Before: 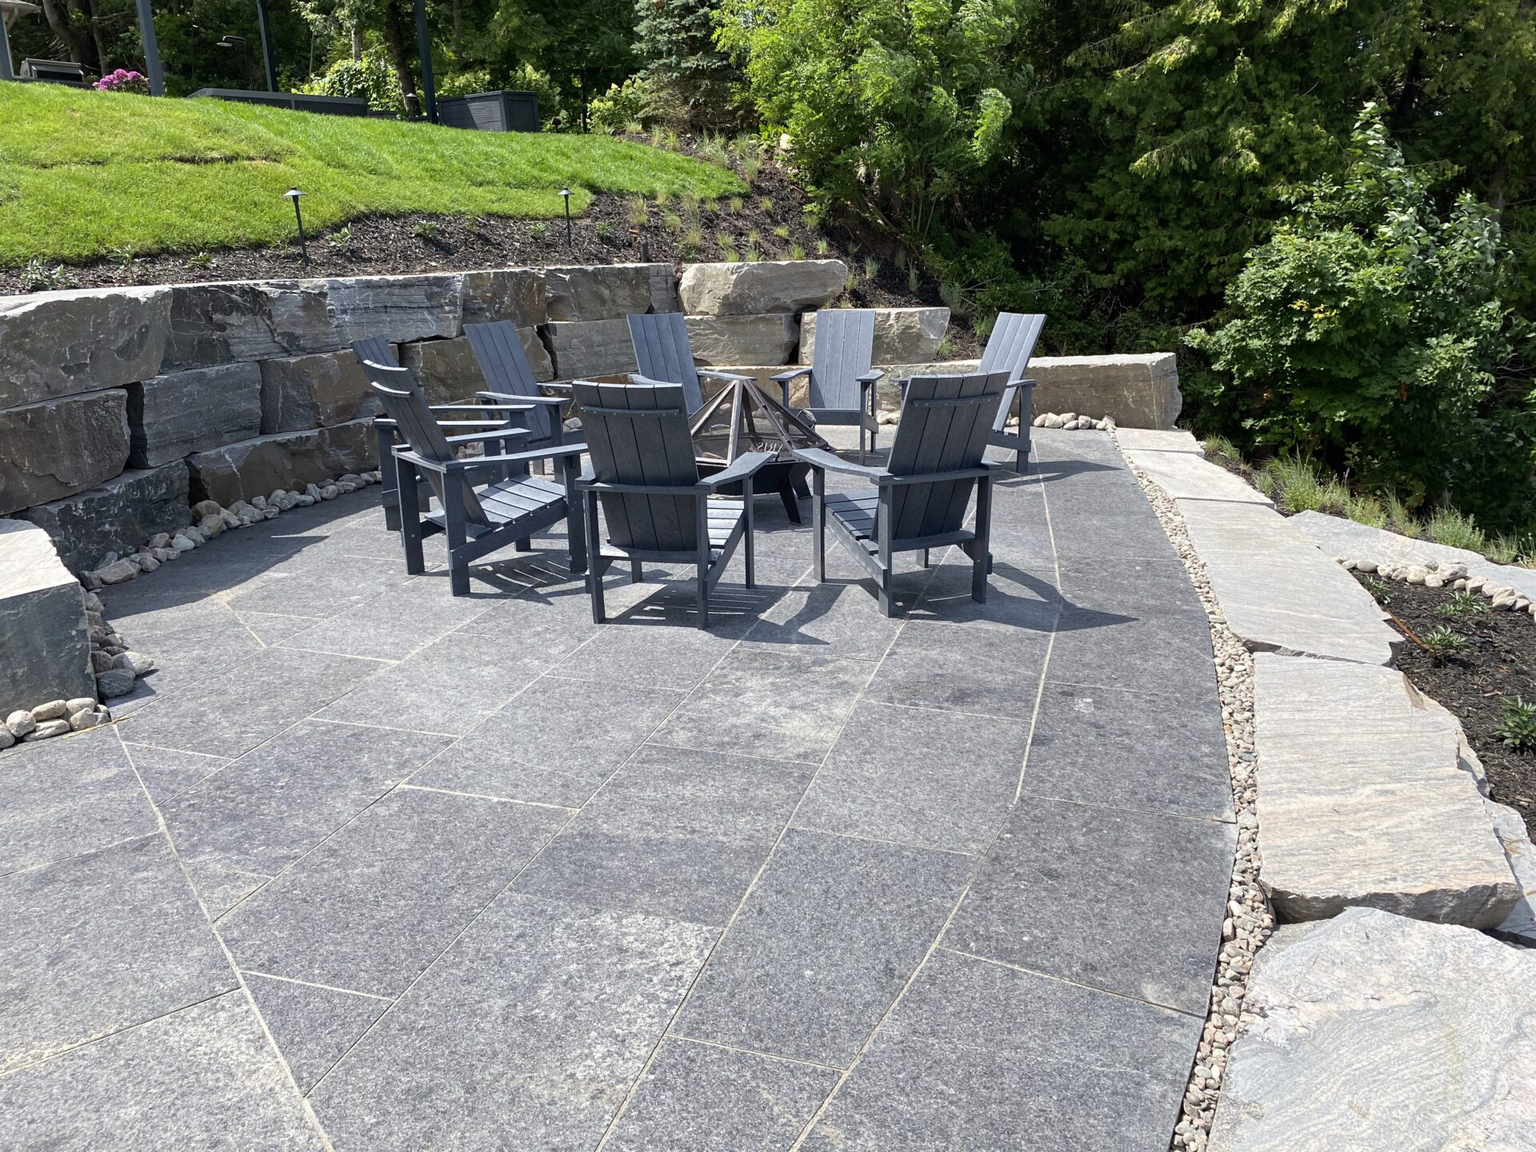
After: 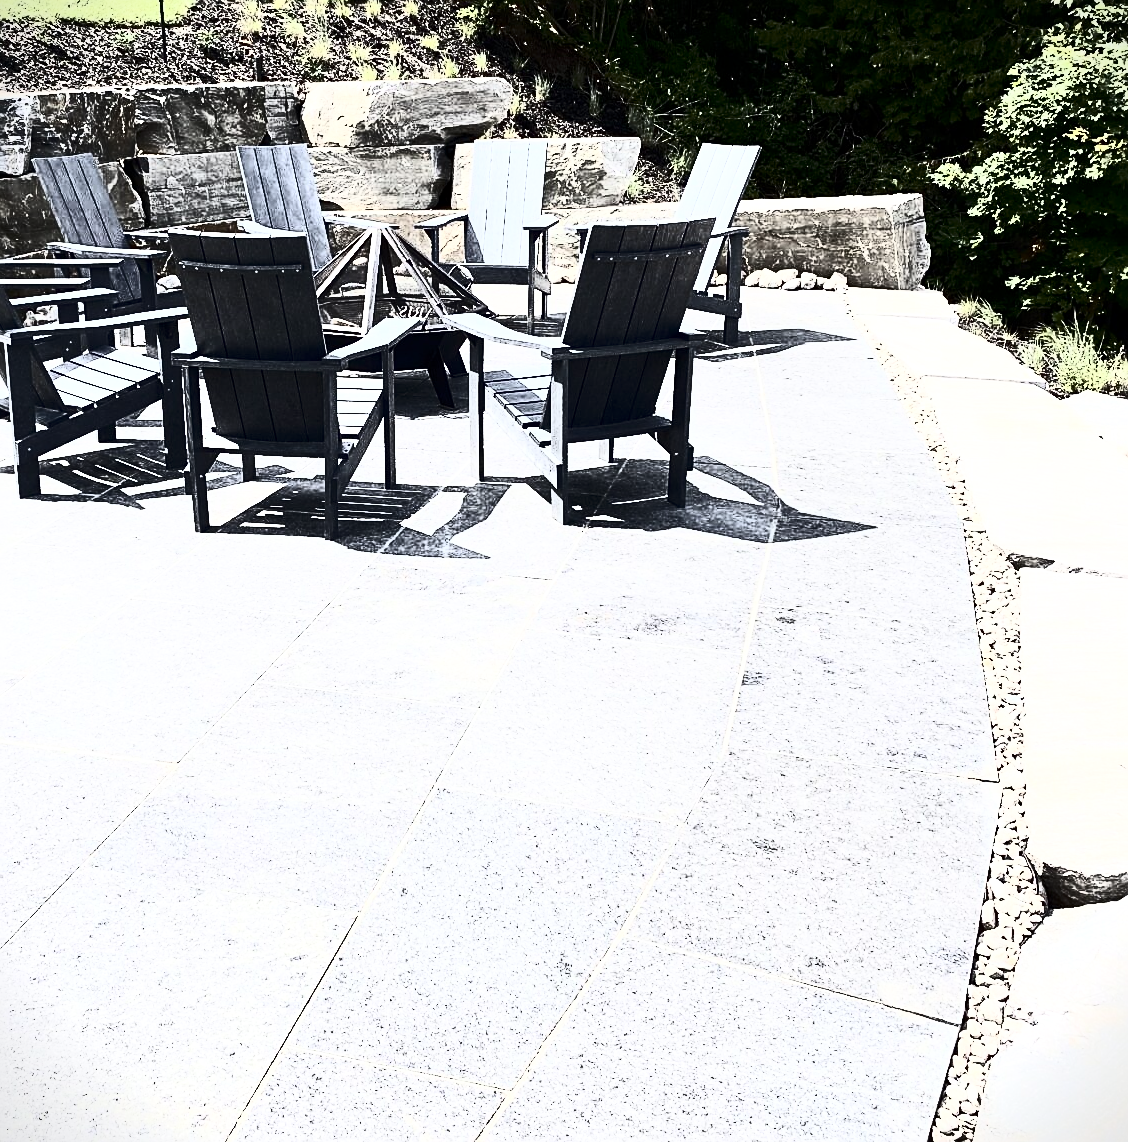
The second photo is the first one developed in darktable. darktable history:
sharpen: on, module defaults
color correction: highlights b* 0.054, saturation 0.621
crop and rotate: left 28.509%, top 17.214%, right 12.707%, bottom 3.455%
vignetting: fall-off start 116.43%, fall-off radius 58.18%
contrast brightness saturation: contrast 0.932, brightness 0.194
tone equalizer: -8 EV 0.025 EV, -7 EV -0.022 EV, -6 EV 0.02 EV, -5 EV 0.026 EV, -4 EV 0.251 EV, -3 EV 0.643 EV, -2 EV 0.59 EV, -1 EV 0.205 EV, +0 EV 0.039 EV, edges refinement/feathering 500, mask exposure compensation -1.57 EV, preserve details no
exposure: black level correction 0.001, exposure 0.192 EV, compensate highlight preservation false
